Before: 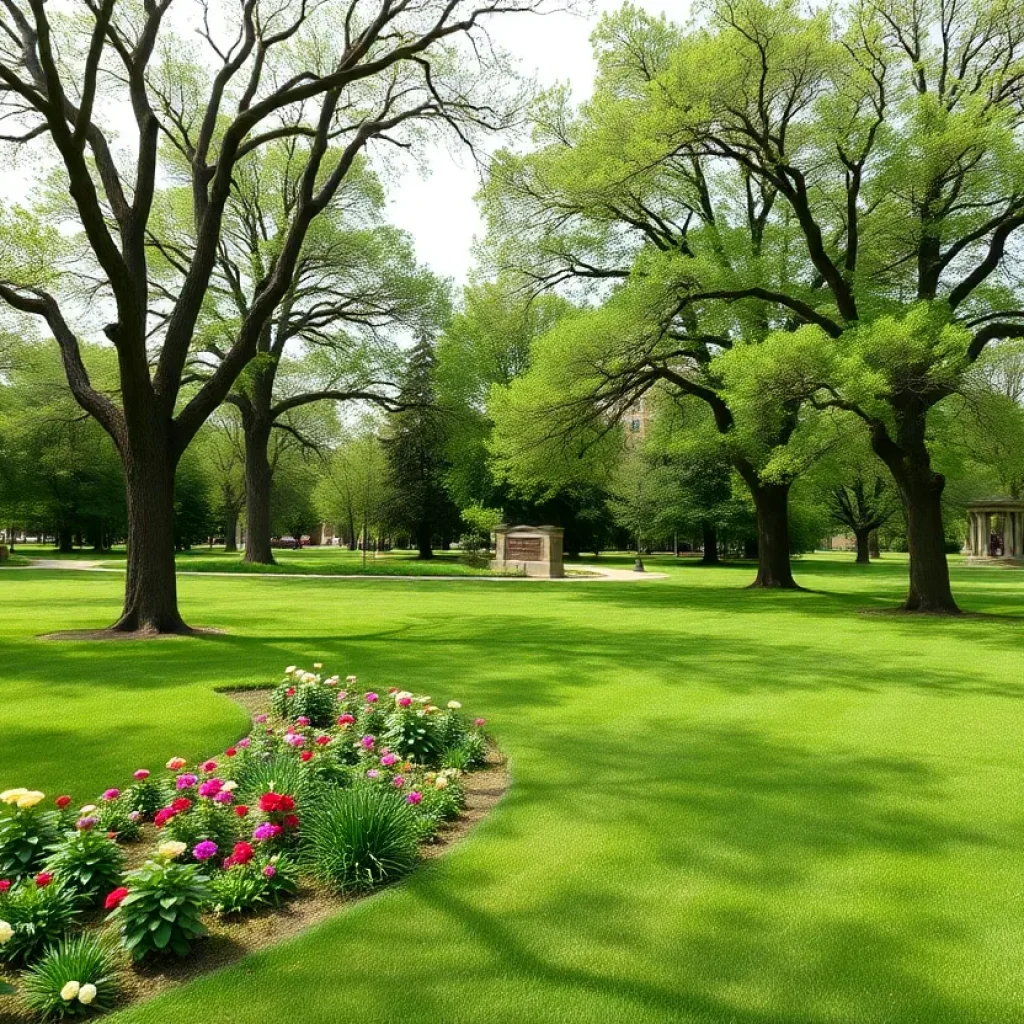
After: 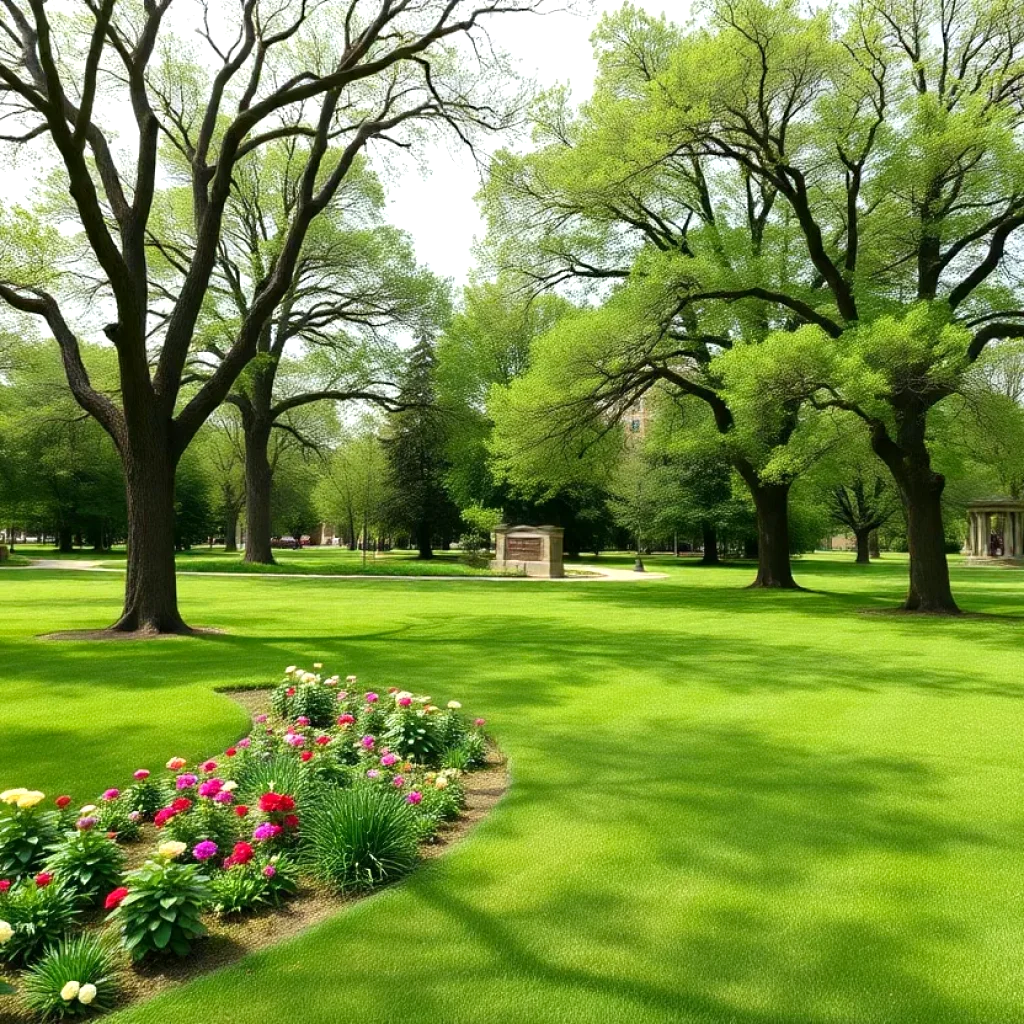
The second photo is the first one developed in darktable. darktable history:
haze removal: strength 0.091, compatibility mode true, adaptive false
exposure: exposure 0.203 EV, compensate highlight preservation false
